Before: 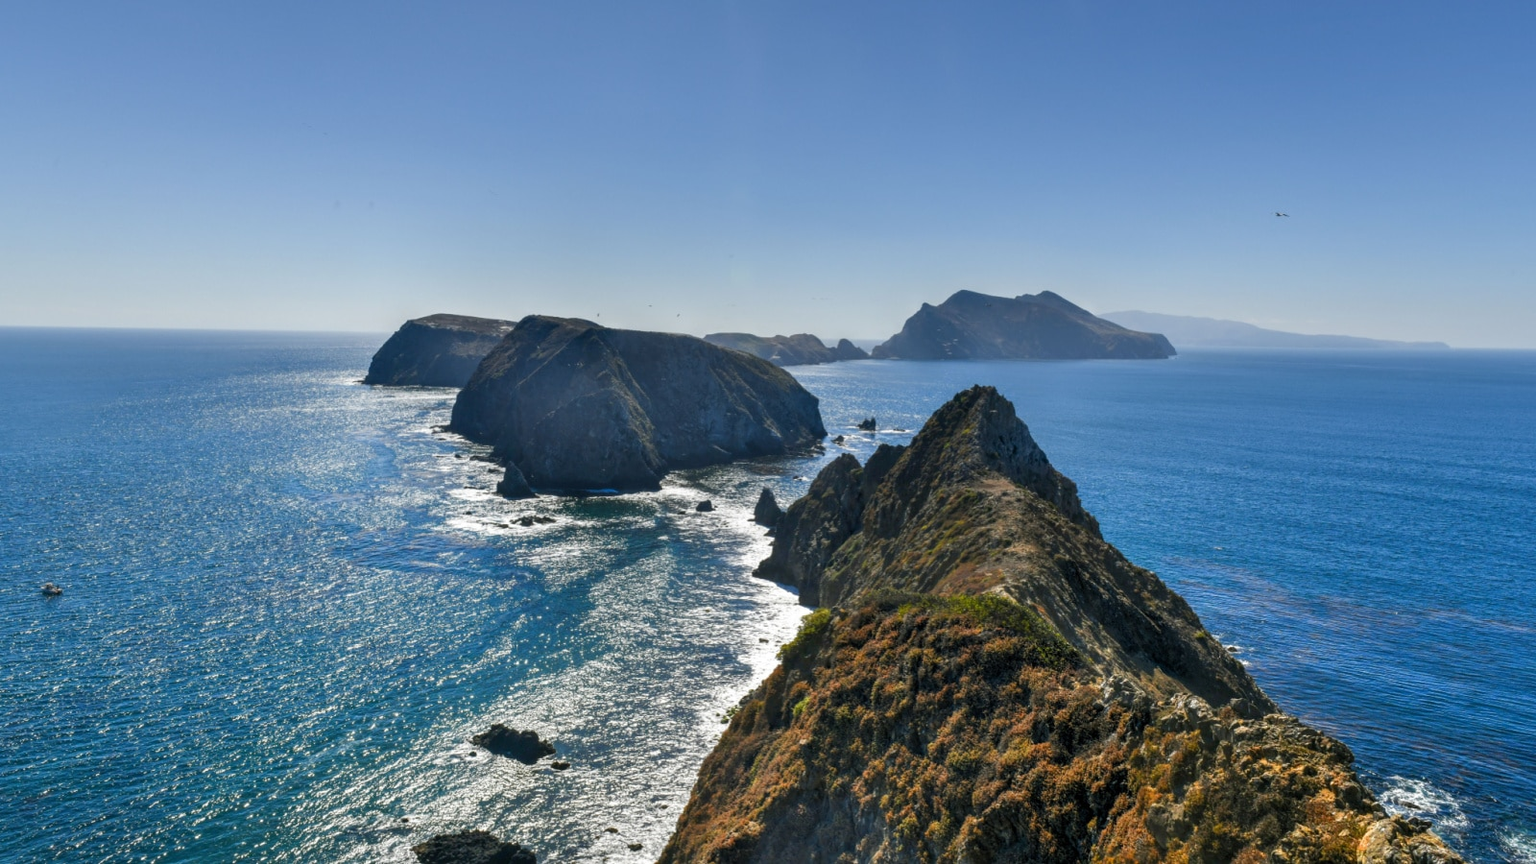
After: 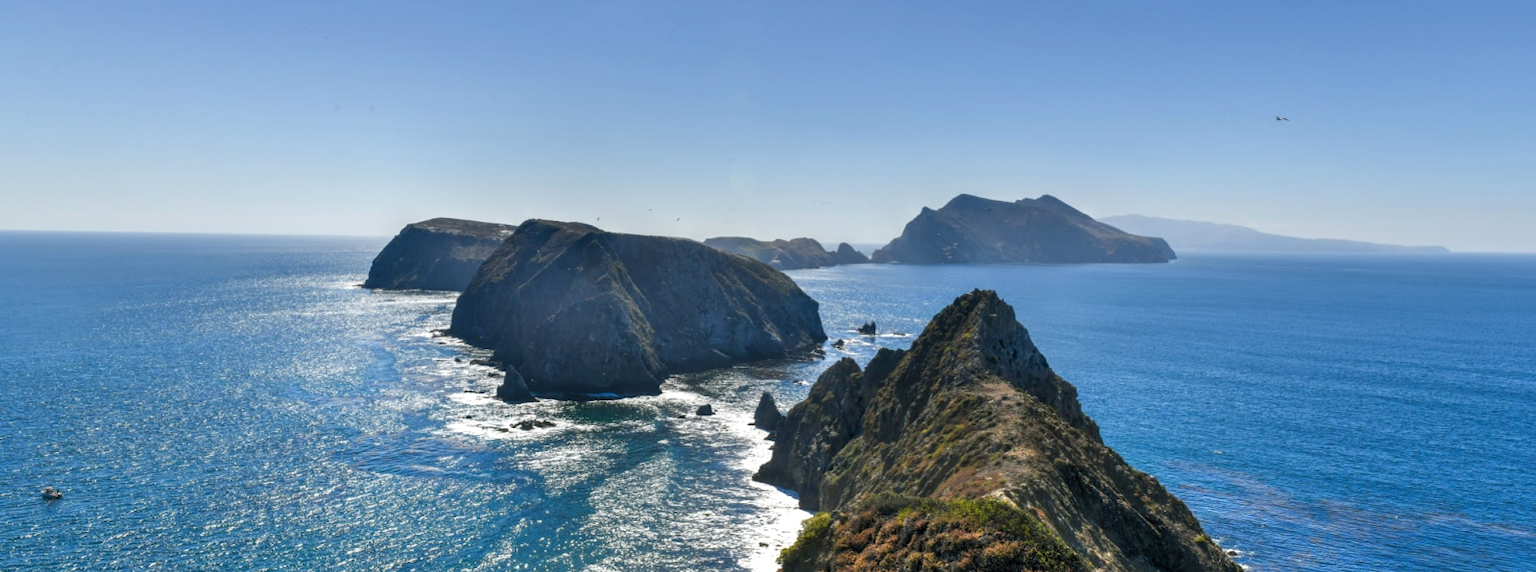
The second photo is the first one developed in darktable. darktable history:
crop: top 11.174%, bottom 22.543%
color zones: curves: ch0 [(0, 0.558) (0.143, 0.559) (0.286, 0.529) (0.429, 0.505) (0.571, 0.5) (0.714, 0.5) (0.857, 0.5) (1, 0.558)]; ch1 [(0, 0.469) (0.01, 0.469) (0.12, 0.446) (0.248, 0.469) (0.5, 0.5) (0.748, 0.5) (0.99, 0.469) (1, 0.469)]
exposure: exposure 0.201 EV, compensate highlight preservation false
